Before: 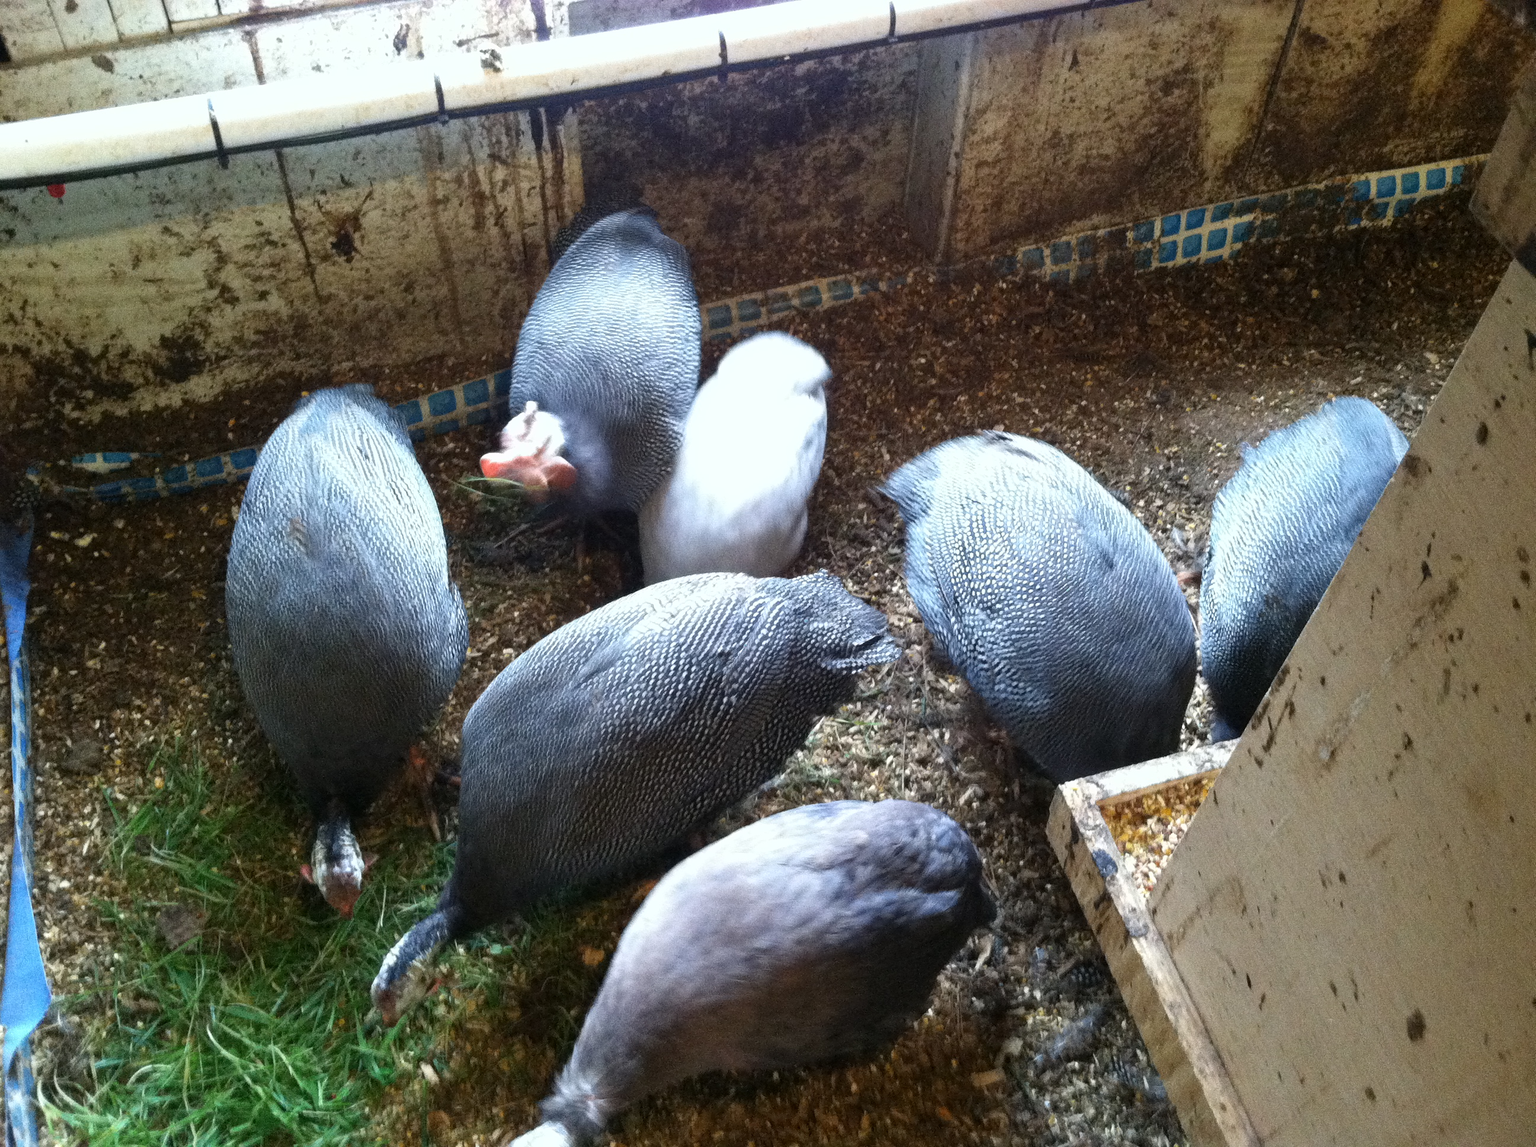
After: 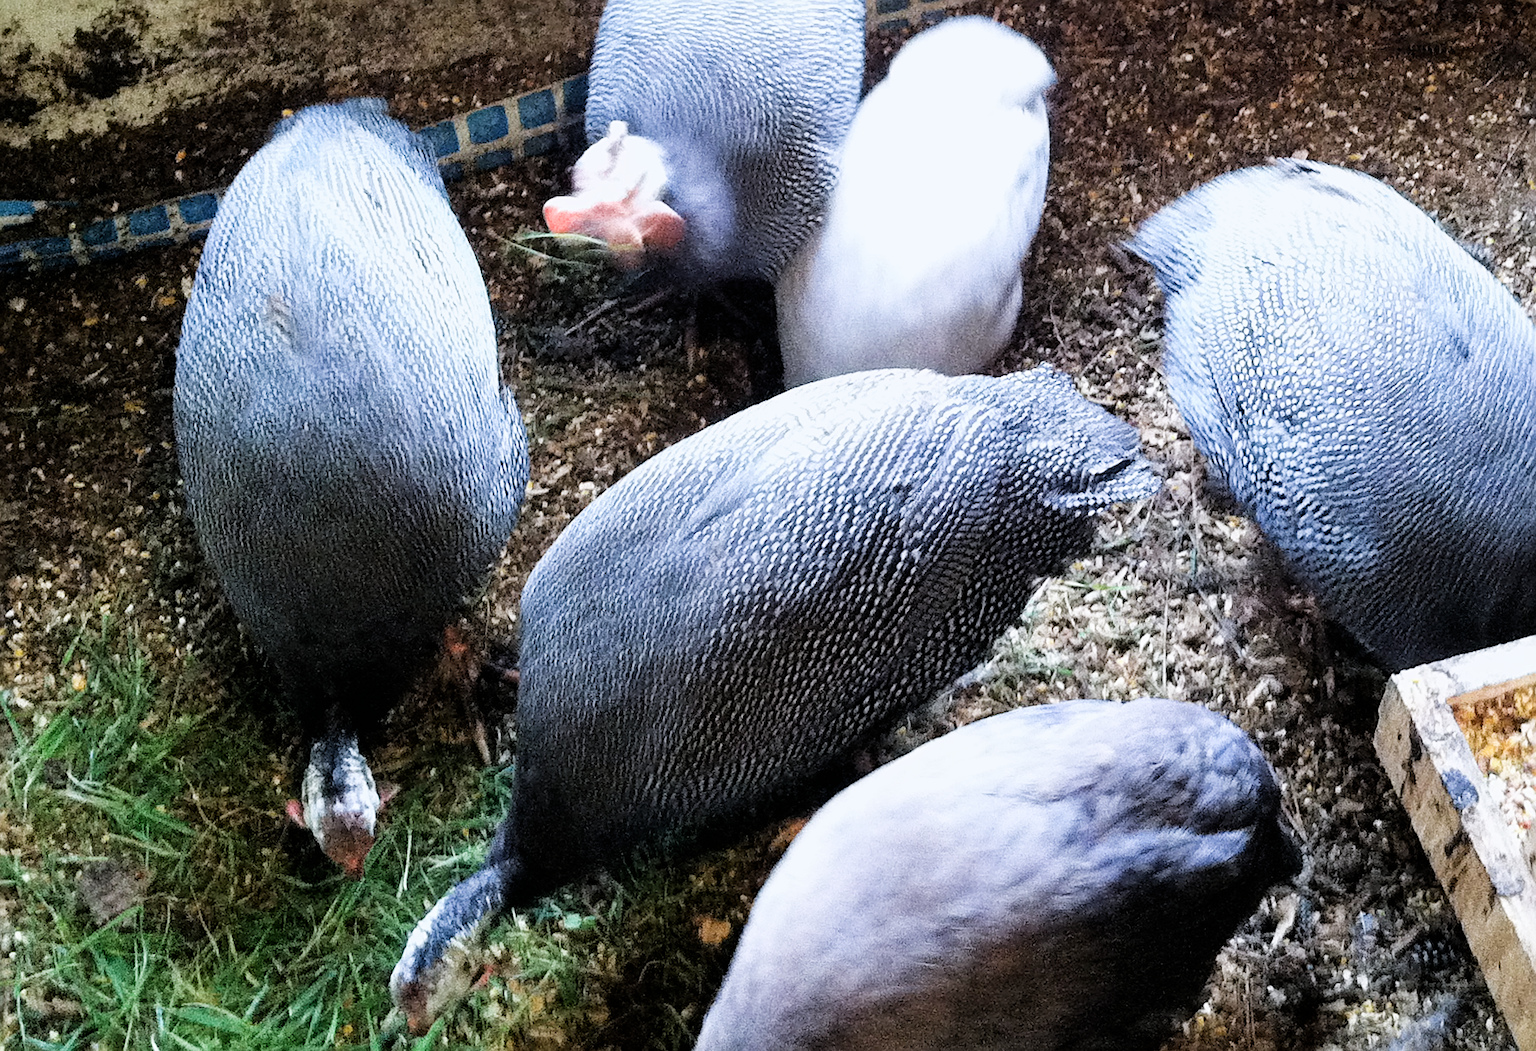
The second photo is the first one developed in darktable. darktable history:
filmic rgb: black relative exposure -5 EV, hardness 2.88, contrast 1.2, highlights saturation mix -30%
exposure: exposure 1 EV, compensate highlight preservation false
crop: left 6.488%, top 27.668%, right 24.183%, bottom 8.656%
color calibration: illuminant as shot in camera, x 0.358, y 0.373, temperature 4628.91 K
sharpen: on, module defaults
rotate and perspective: rotation -0.45°, automatic cropping original format, crop left 0.008, crop right 0.992, crop top 0.012, crop bottom 0.988
